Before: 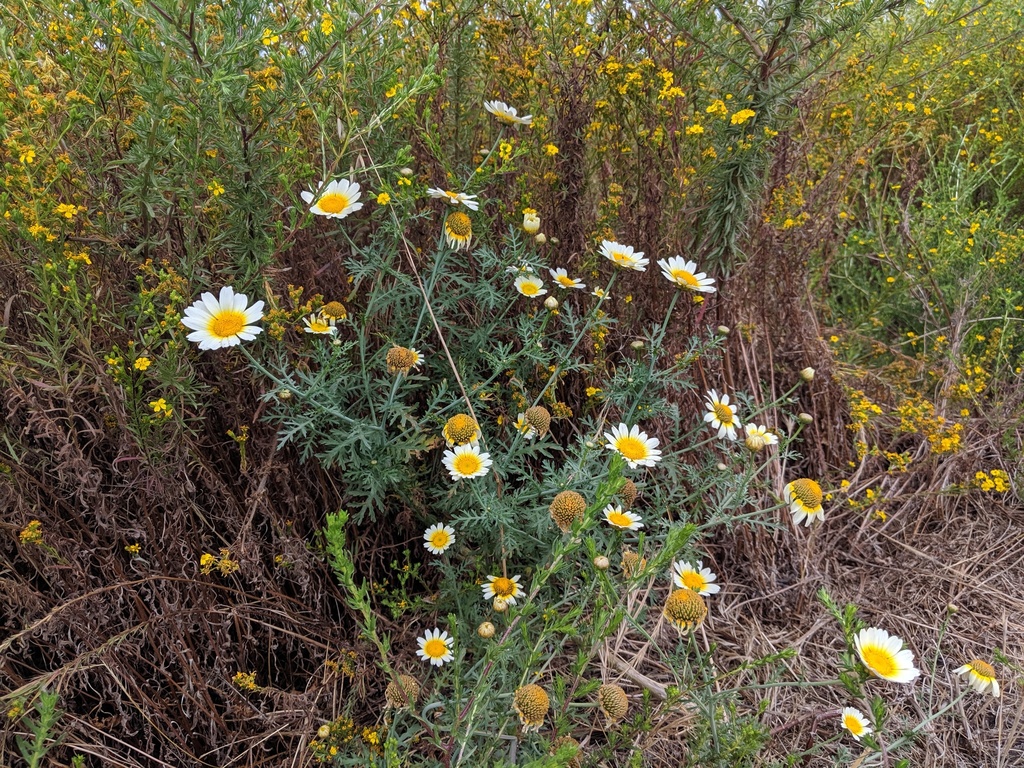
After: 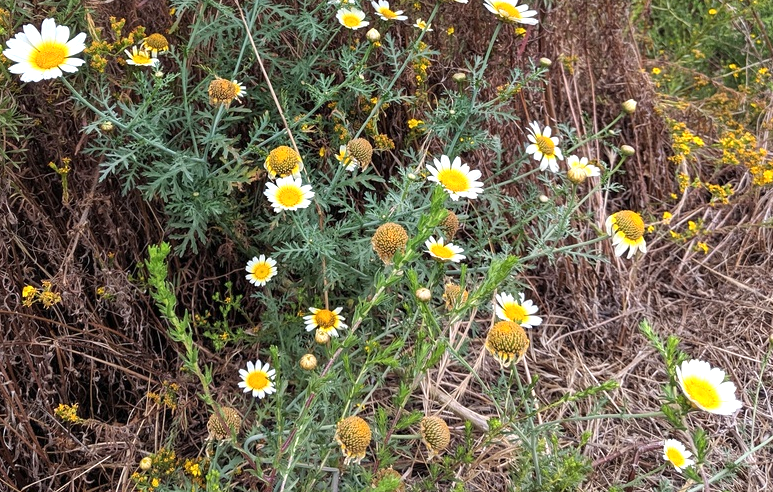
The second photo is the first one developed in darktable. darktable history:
exposure: exposure 0.608 EV, compensate exposure bias true, compensate highlight preservation false
crop and rotate: left 17.462%, top 34.957%, right 7.048%, bottom 0.874%
